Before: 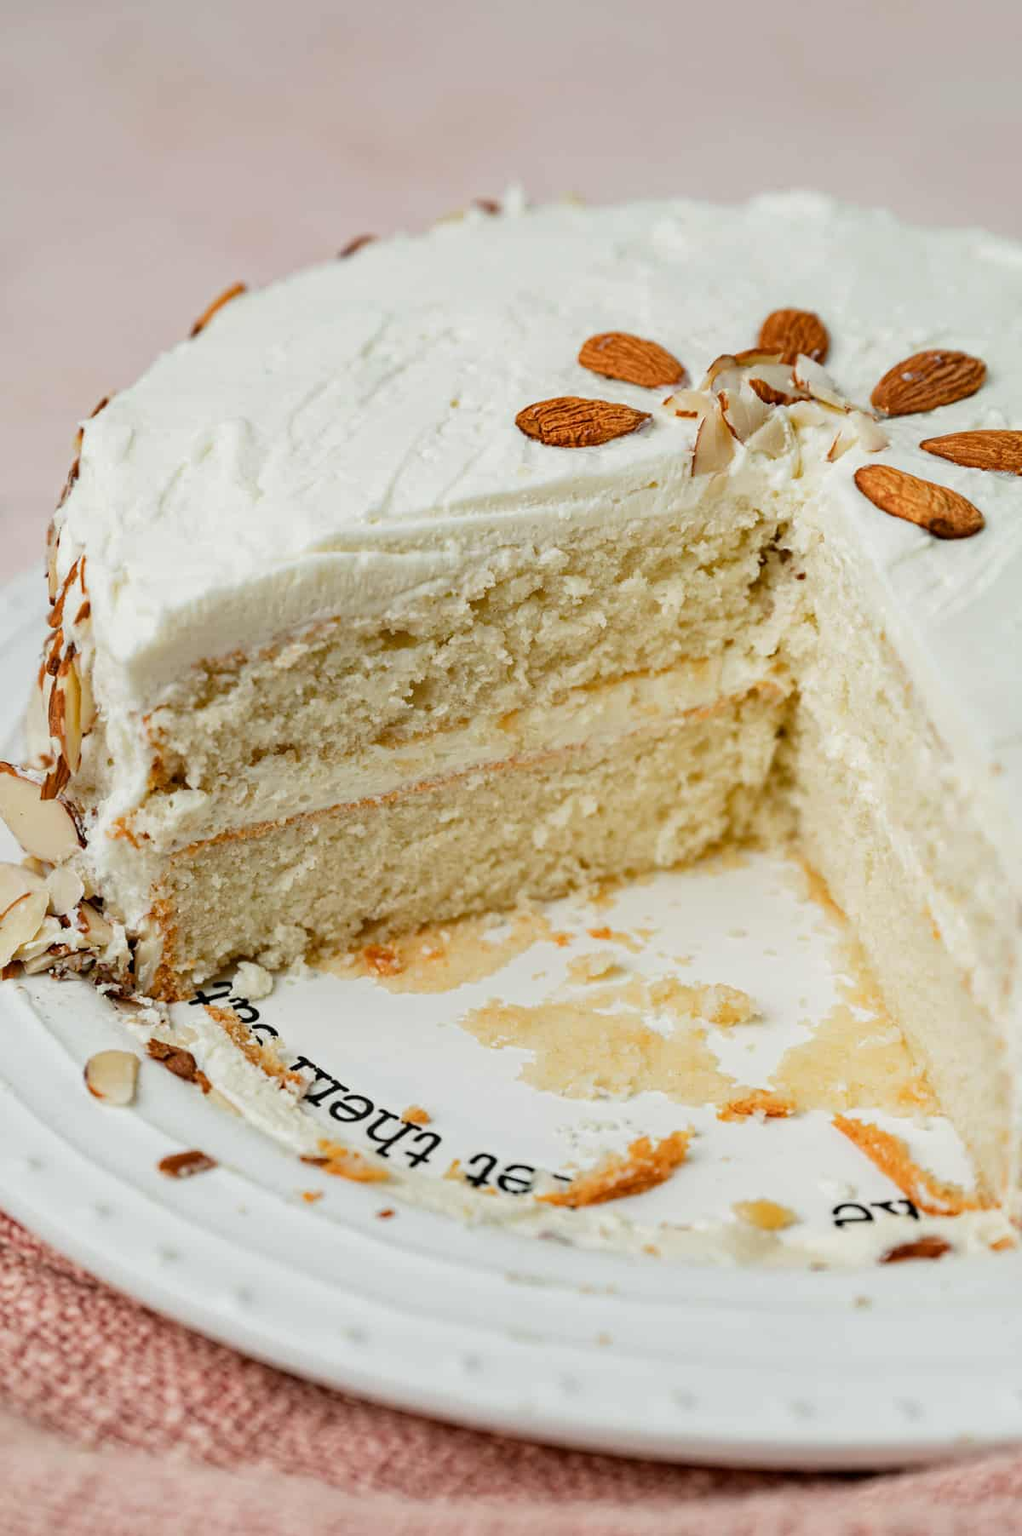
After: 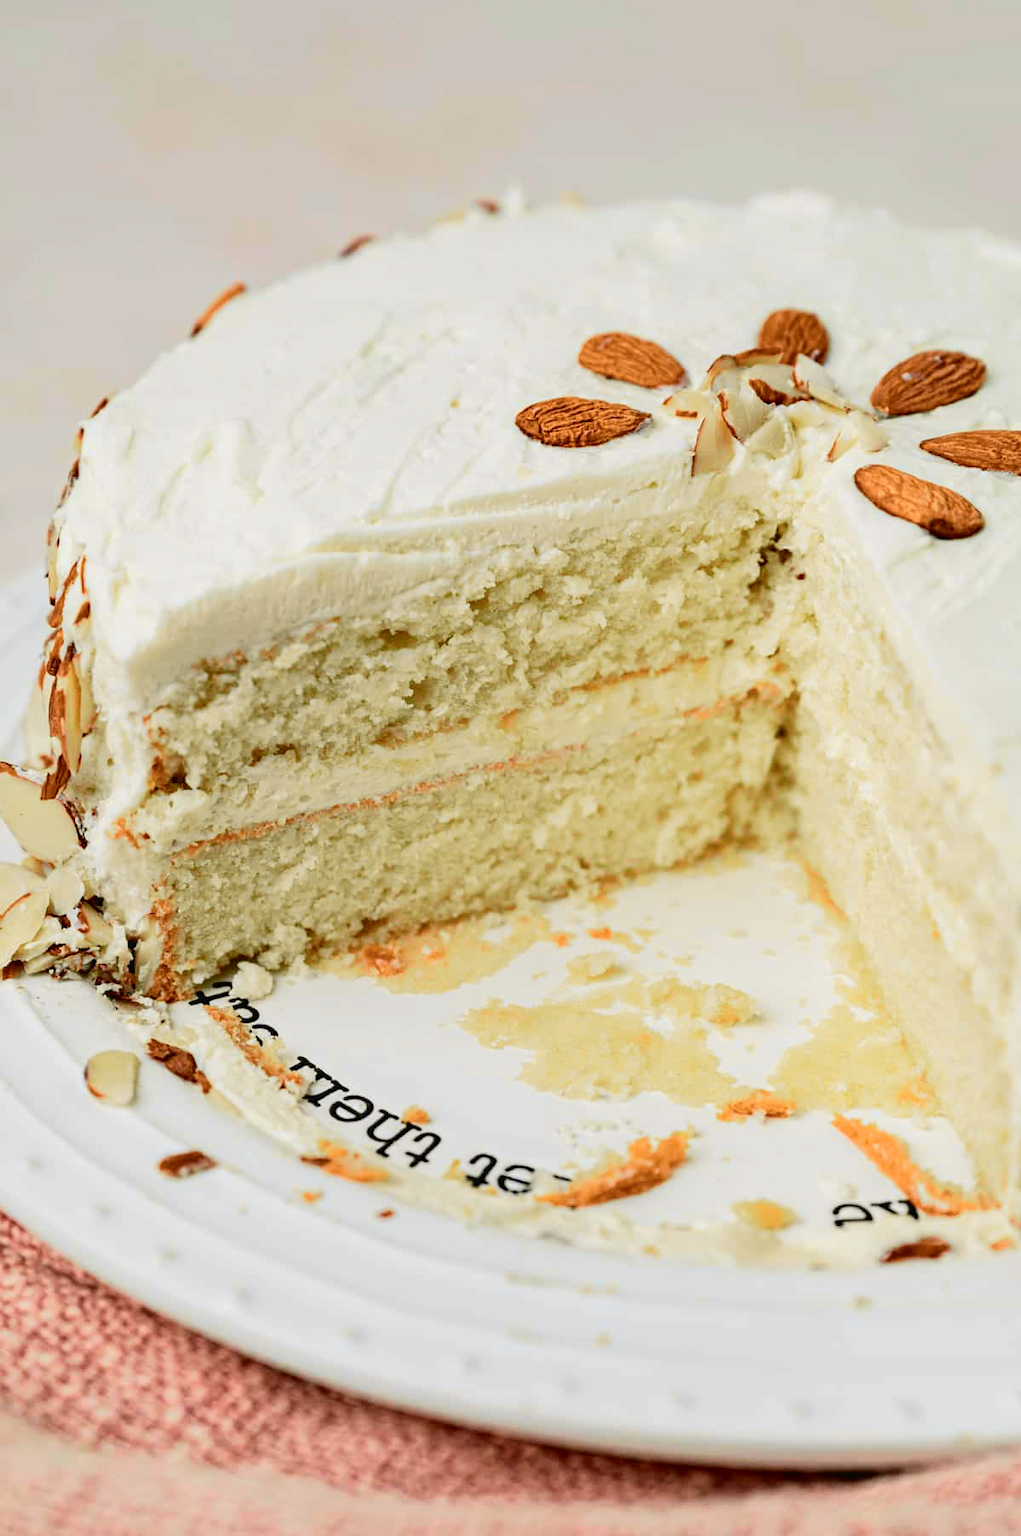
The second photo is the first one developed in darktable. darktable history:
tone curve: curves: ch0 [(0, 0.018) (0.061, 0.041) (0.205, 0.191) (0.289, 0.292) (0.39, 0.424) (0.493, 0.551) (0.666, 0.743) (0.795, 0.841) (1, 0.998)]; ch1 [(0, 0) (0.385, 0.343) (0.439, 0.415) (0.494, 0.498) (0.501, 0.501) (0.51, 0.496) (0.548, 0.554) (0.586, 0.61) (0.684, 0.658) (0.783, 0.804) (1, 1)]; ch2 [(0, 0) (0.304, 0.31) (0.403, 0.399) (0.441, 0.428) (0.47, 0.469) (0.498, 0.496) (0.524, 0.538) (0.566, 0.588) (0.648, 0.665) (0.697, 0.699) (1, 1)], color space Lab, independent channels, preserve colors none
